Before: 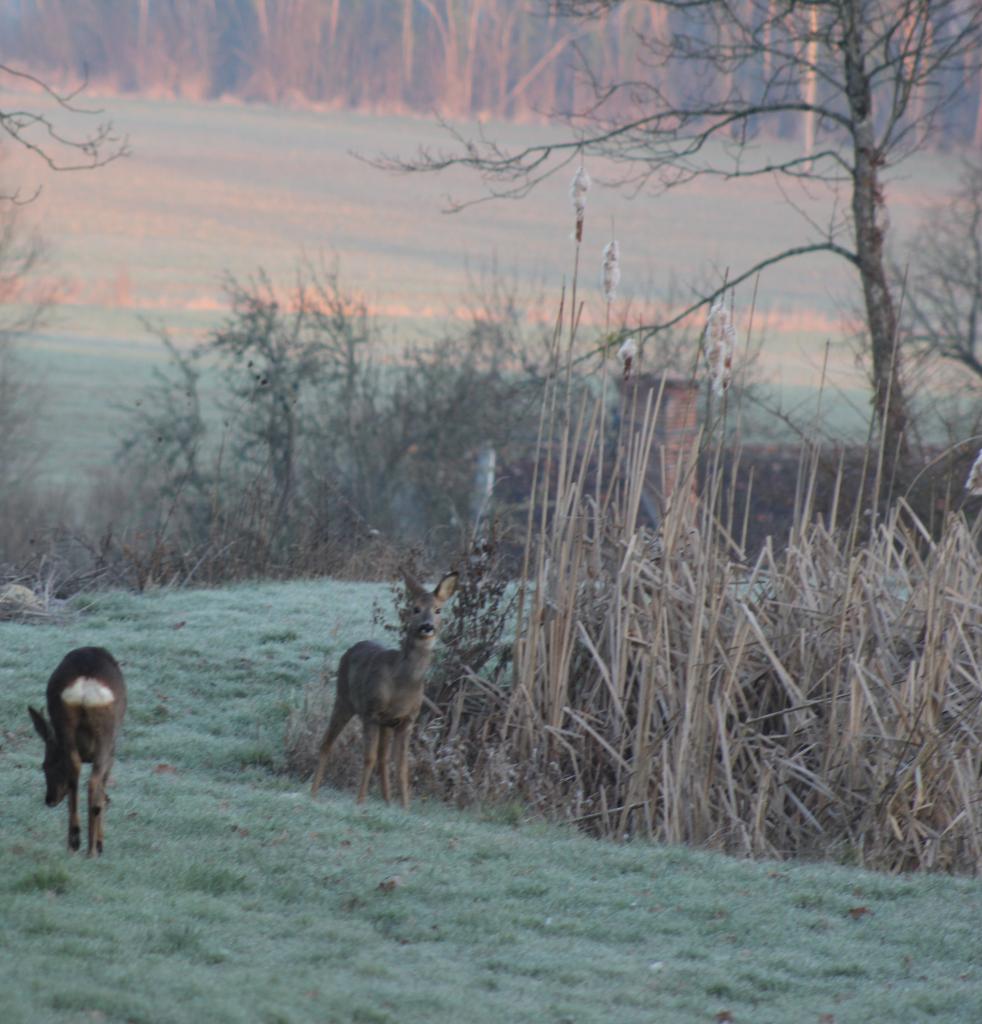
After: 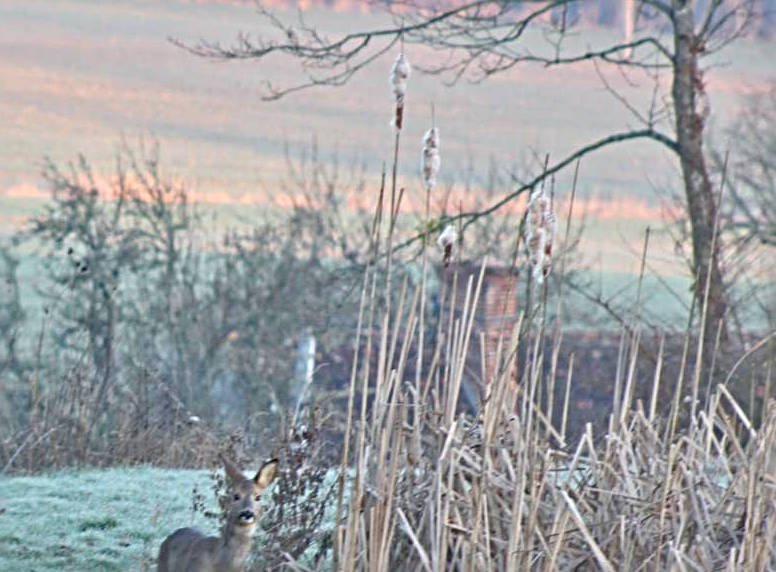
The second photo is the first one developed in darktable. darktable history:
local contrast: mode bilateral grid, contrast 20, coarseness 51, detail 119%, midtone range 0.2
haze removal: compatibility mode true, adaptive false
sharpen: radius 3.969
levels: levels [0, 0.492, 0.984]
crop: left 18.411%, top 11.069%, right 2.482%, bottom 33.01%
tone equalizer: -8 EV 1.99 EV, -7 EV 2 EV, -6 EV 1.99 EV, -5 EV 1.98 EV, -4 EV 1.97 EV, -3 EV 1.49 EV, -2 EV 0.999 EV, -1 EV 0.482 EV
